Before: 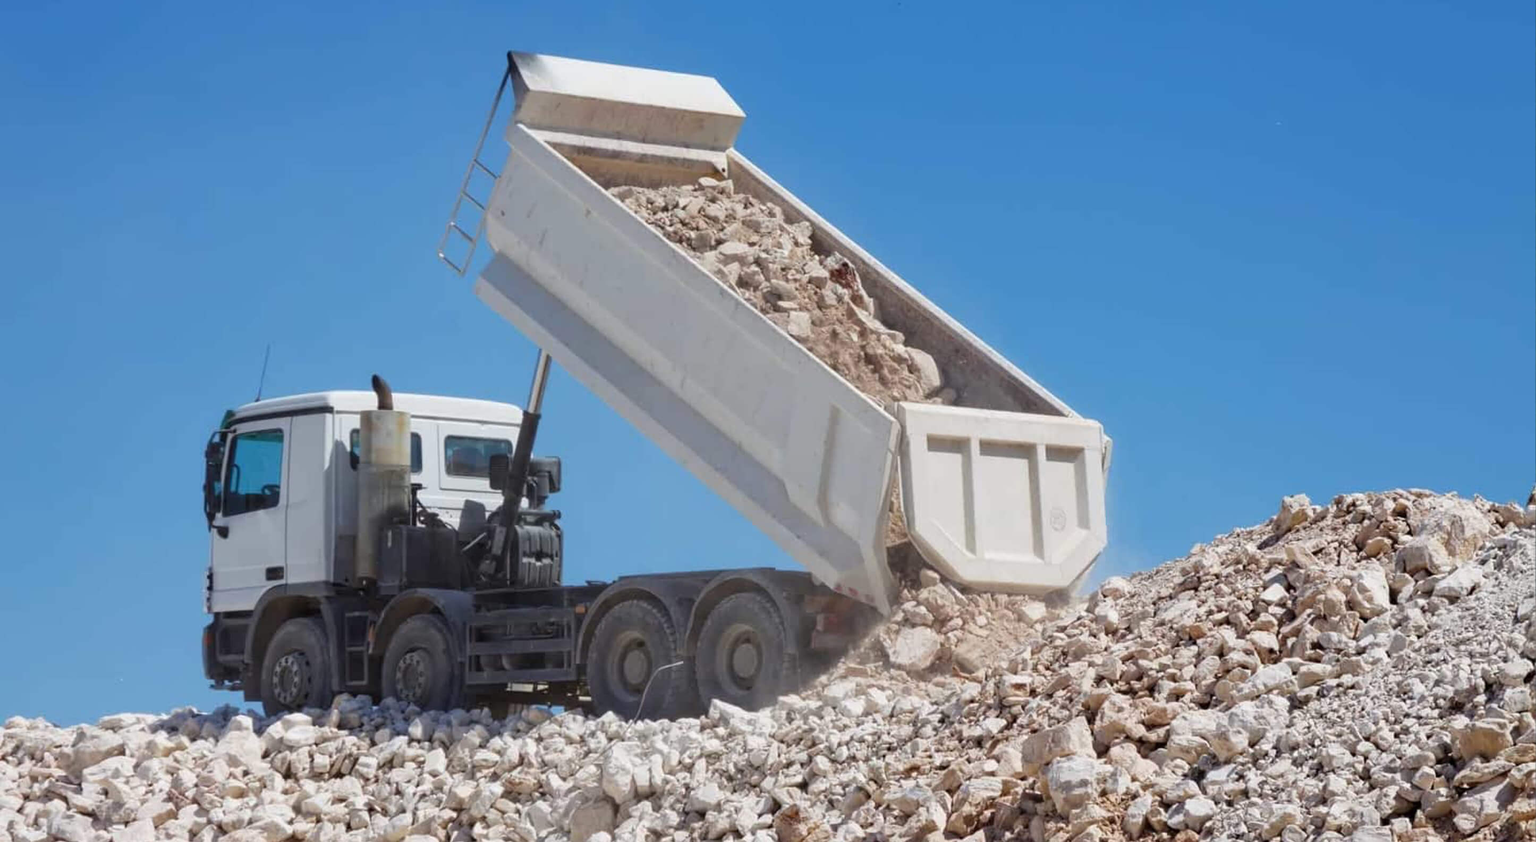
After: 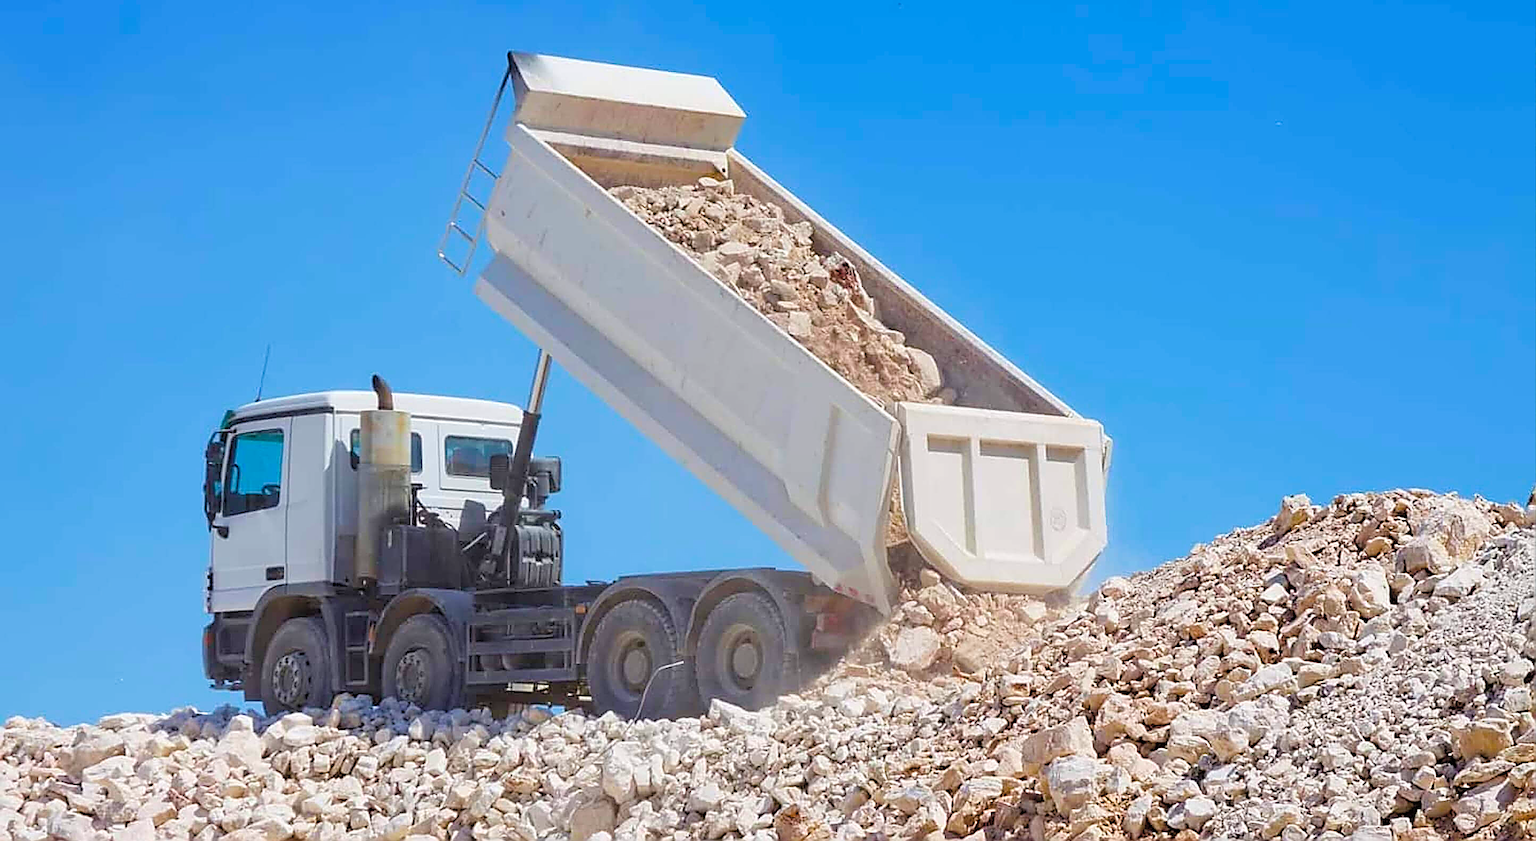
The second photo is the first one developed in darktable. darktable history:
contrast brightness saturation: brightness 0.15
sharpen: amount 1.861
color balance rgb: perceptual saturation grading › global saturation 20%, perceptual saturation grading › highlights 2.68%, perceptual saturation grading › shadows 50%
velvia: strength 15%
